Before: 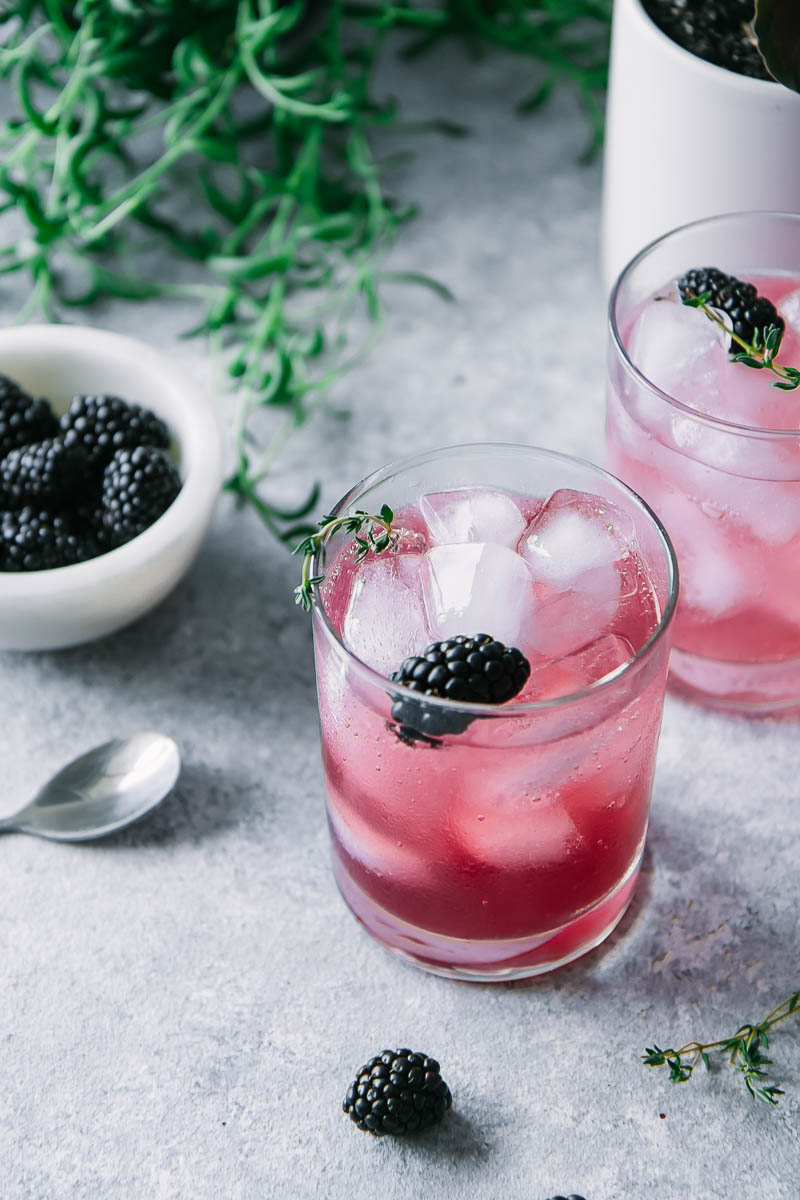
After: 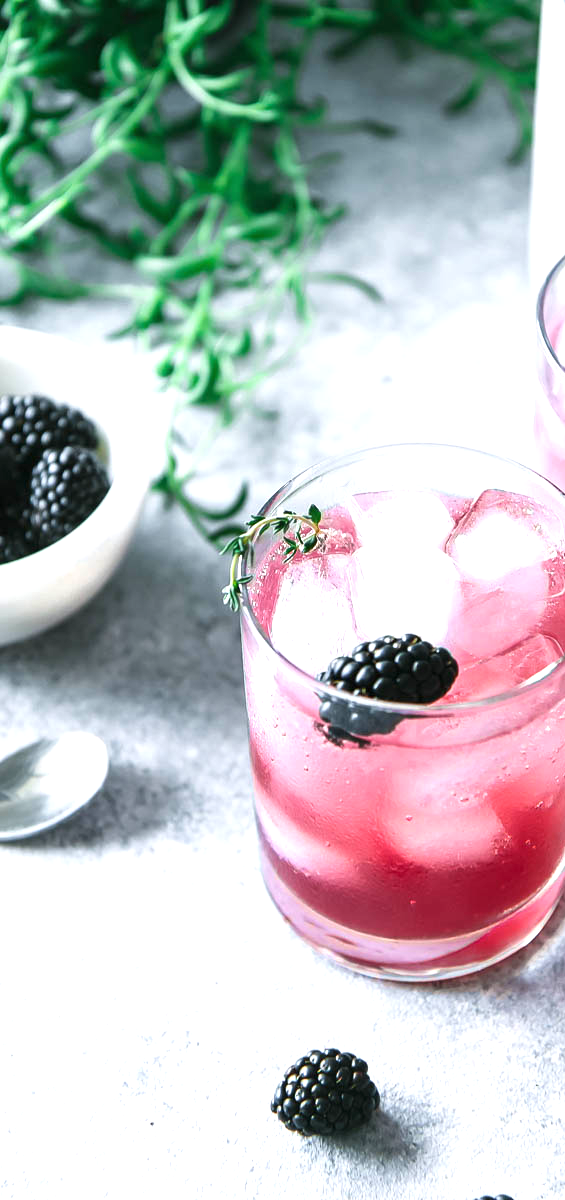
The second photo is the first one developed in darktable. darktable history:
exposure: black level correction 0, exposure 0.948 EV, compensate exposure bias true, compensate highlight preservation false
crop and rotate: left 9.04%, right 20.328%
color calibration: illuminant same as pipeline (D50), adaptation XYZ, x 0.346, y 0.357, temperature 5013.99 K
